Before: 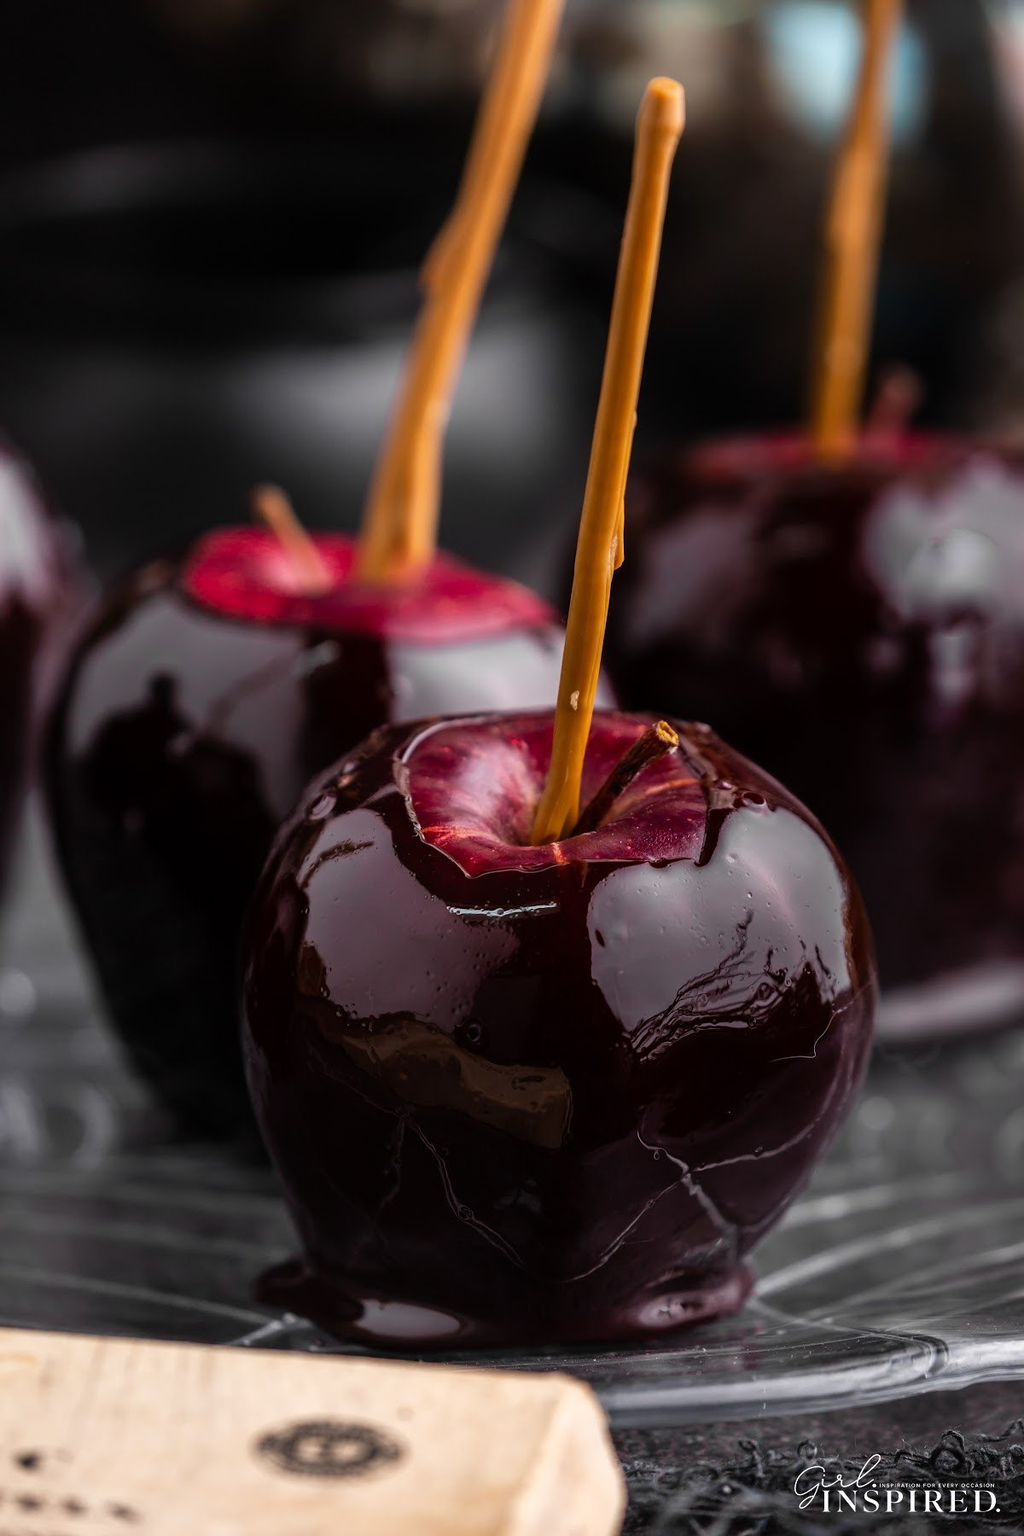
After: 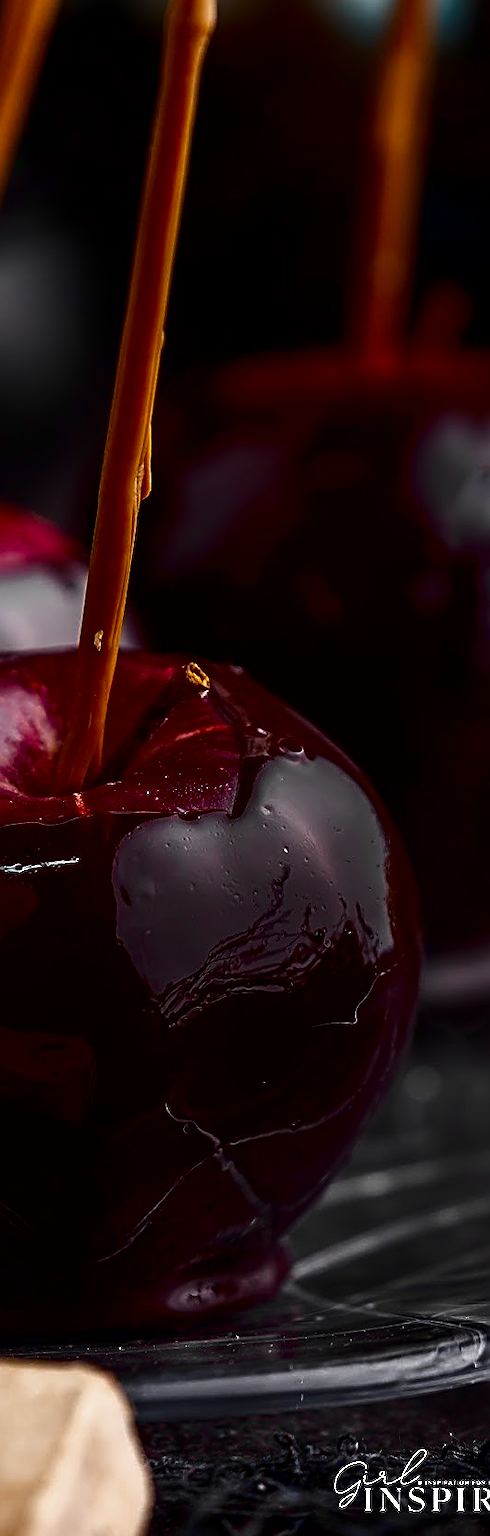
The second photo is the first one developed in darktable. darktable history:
contrast brightness saturation: contrast 0.087, brightness -0.581, saturation 0.169
sharpen: amount 0.989
crop: left 47.238%, top 6.773%, right 8.053%
